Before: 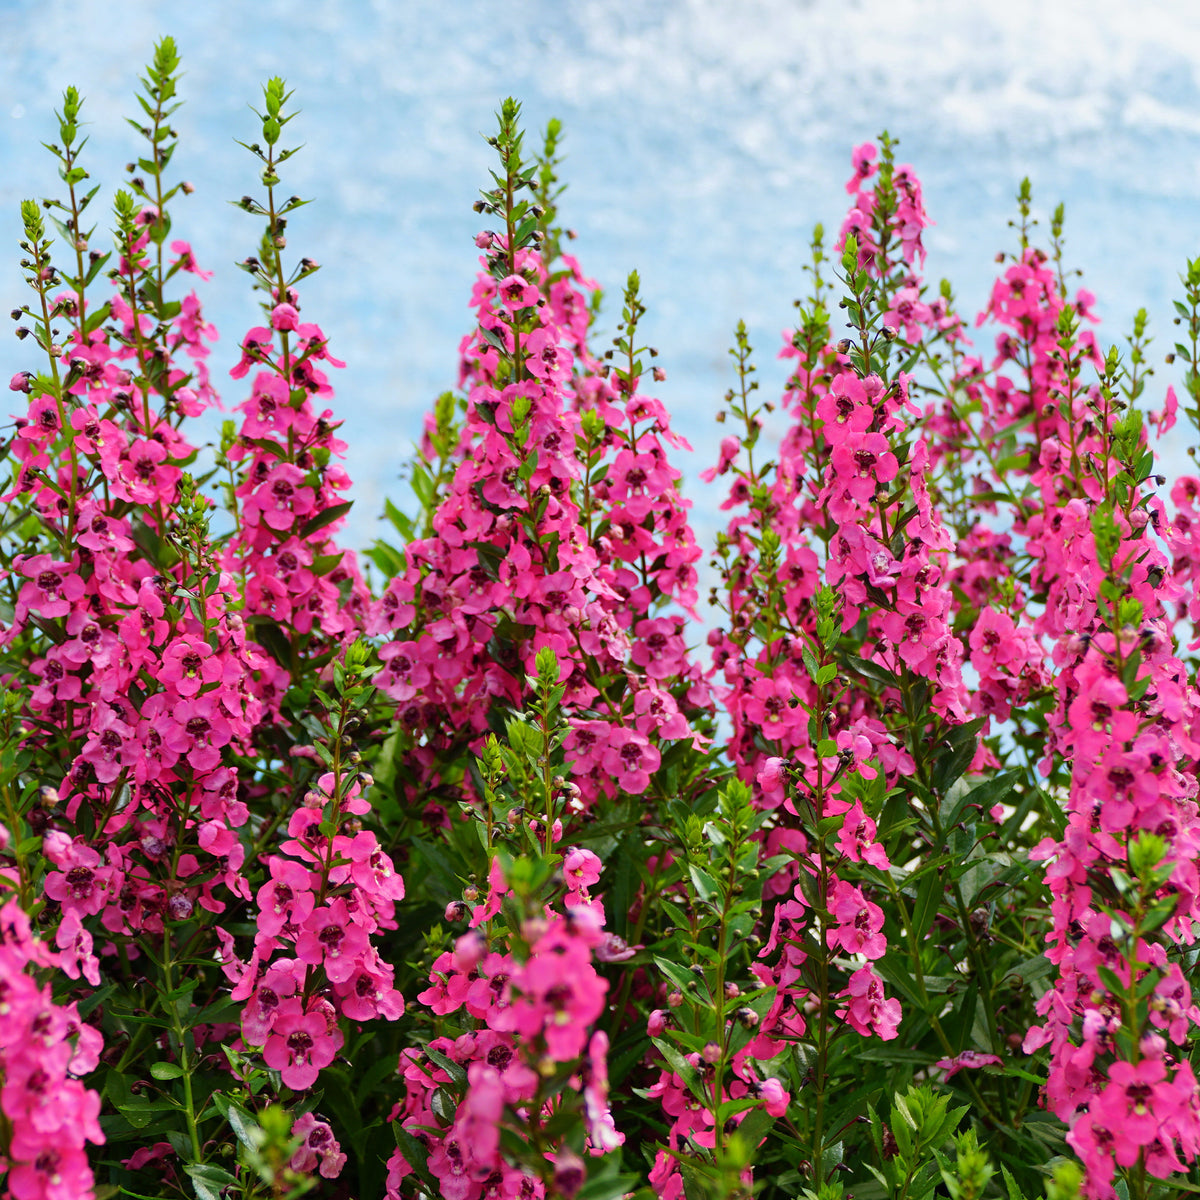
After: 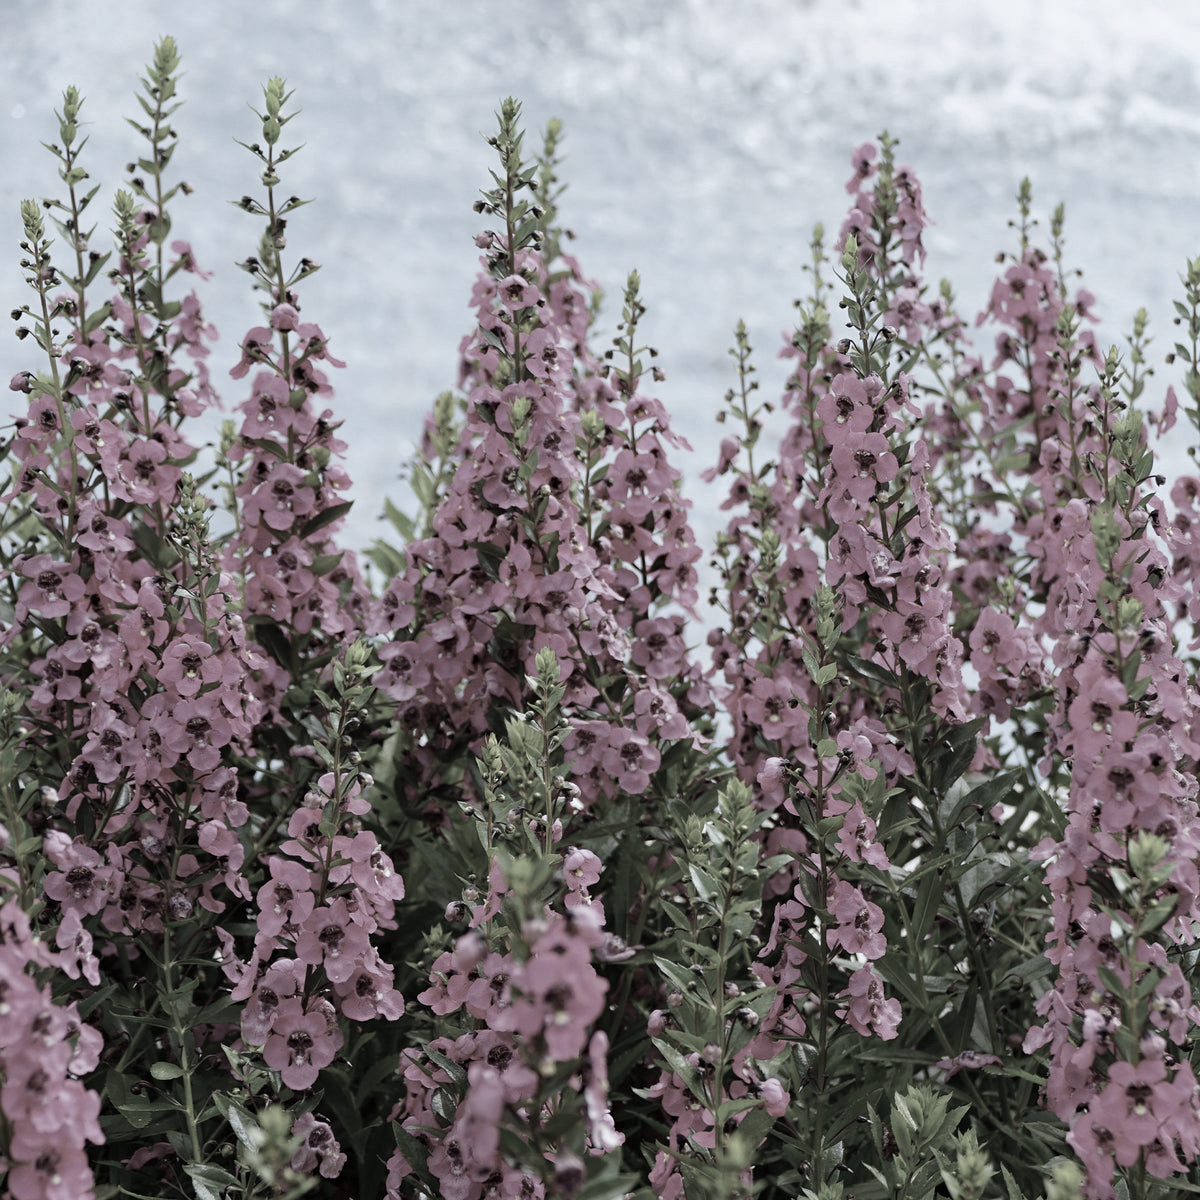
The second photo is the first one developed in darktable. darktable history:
white balance: red 0.924, blue 1.095
haze removal: compatibility mode true, adaptive false
color correction: saturation 0.2
